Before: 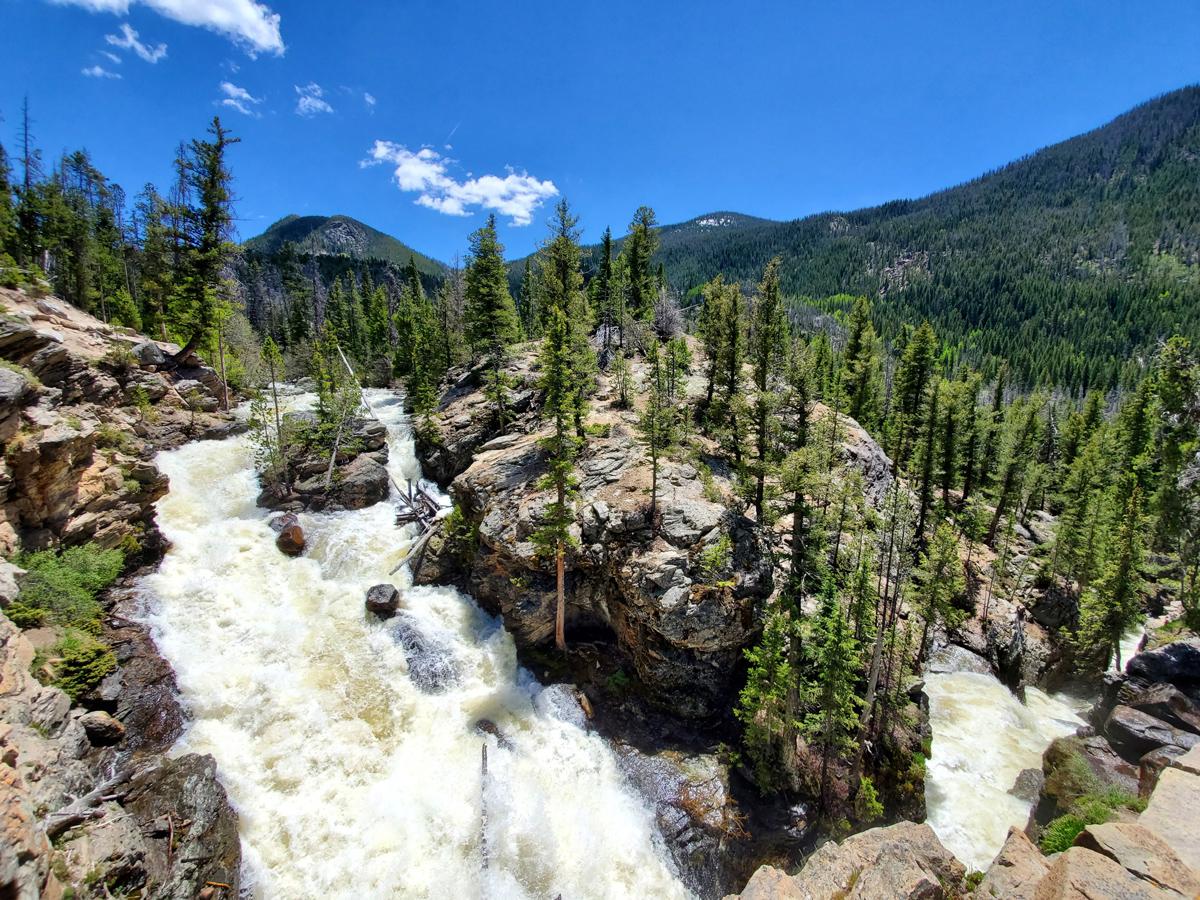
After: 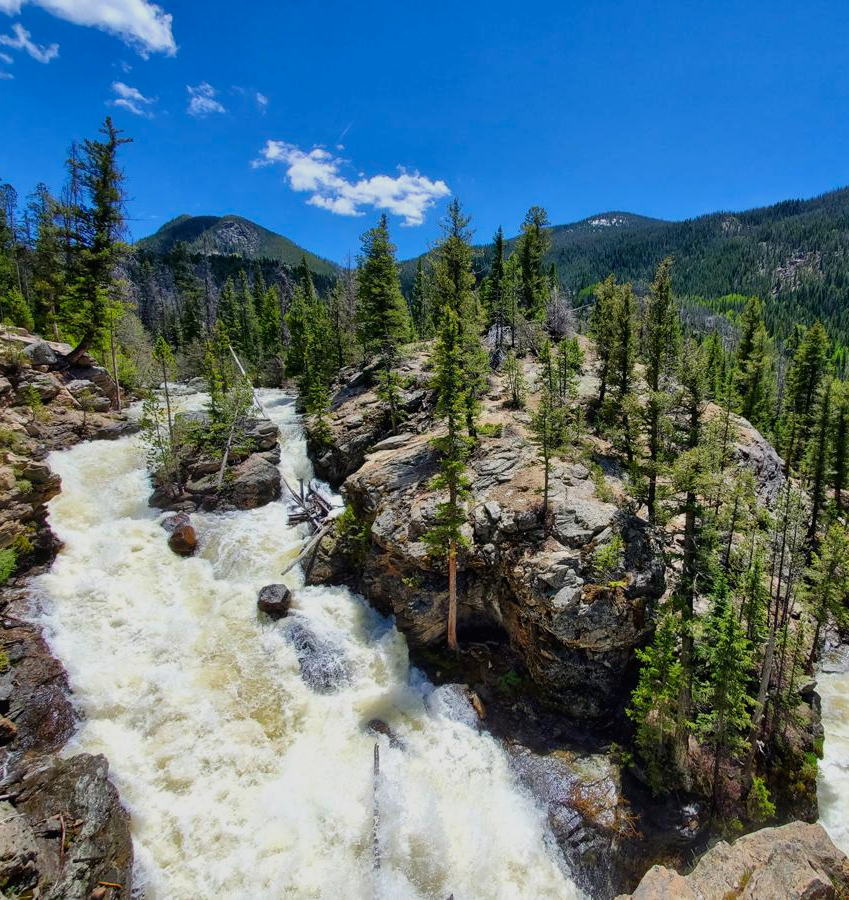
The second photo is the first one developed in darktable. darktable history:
shadows and highlights: radius 121.13, shadows 21.4, white point adjustment -9.72, highlights -14.39, soften with gaussian
crop and rotate: left 9.061%, right 20.142%
contrast brightness saturation: contrast -0.02, brightness -0.01, saturation 0.03
